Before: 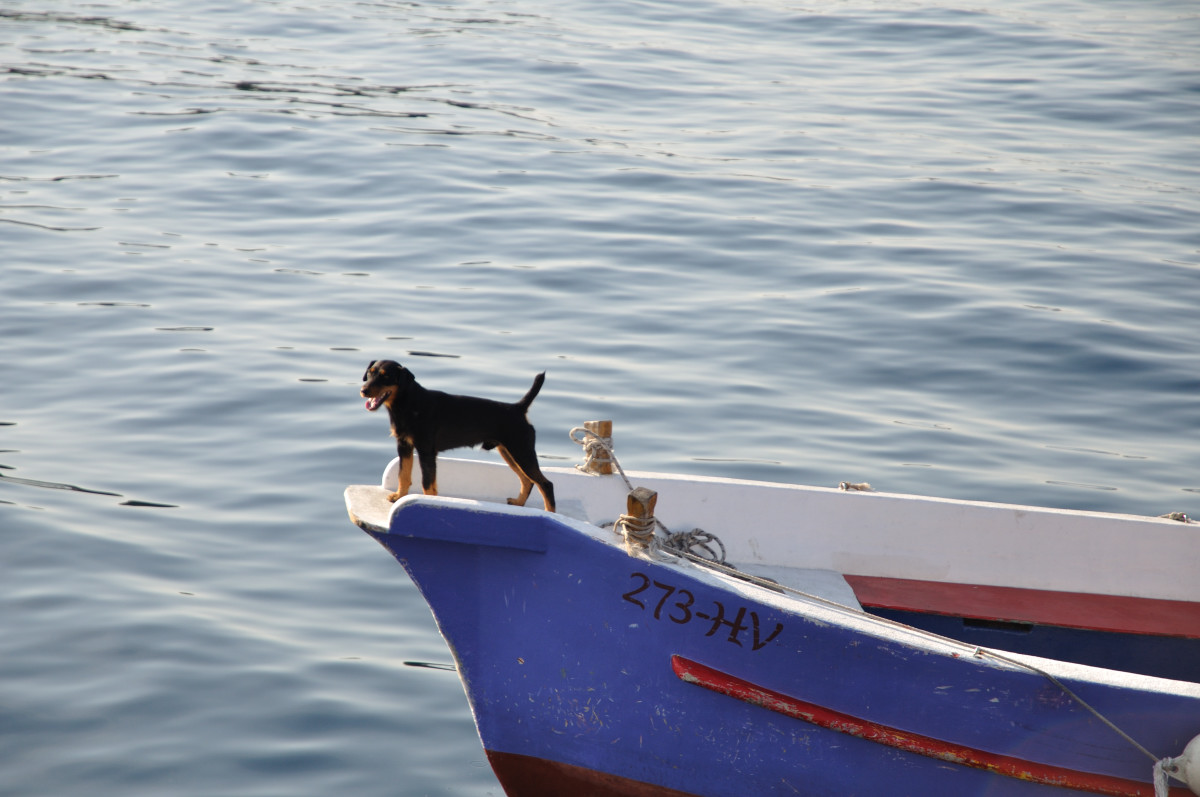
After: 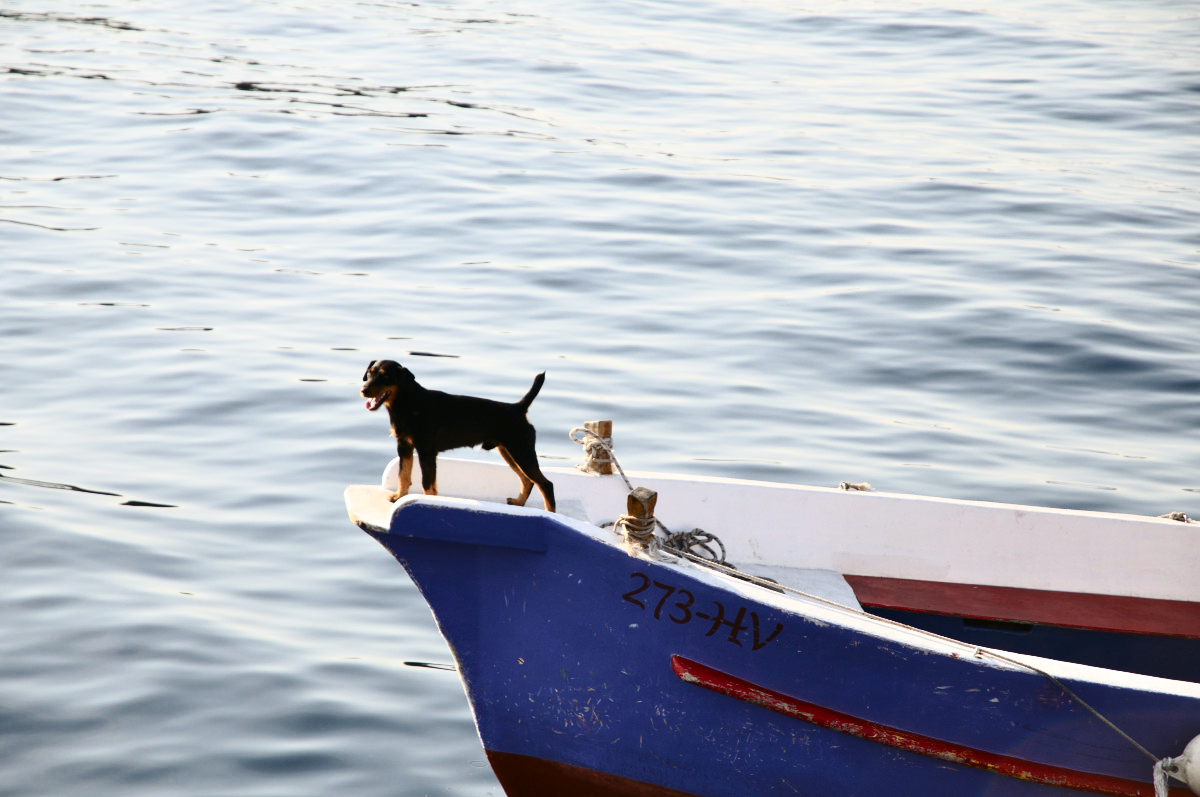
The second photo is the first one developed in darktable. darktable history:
color balance: mode lift, gamma, gain (sRGB), lift [1, 0.99, 1.01, 0.992], gamma [1, 1.037, 0.974, 0.963]
contrast brightness saturation: contrast 0.39, brightness 0.1
